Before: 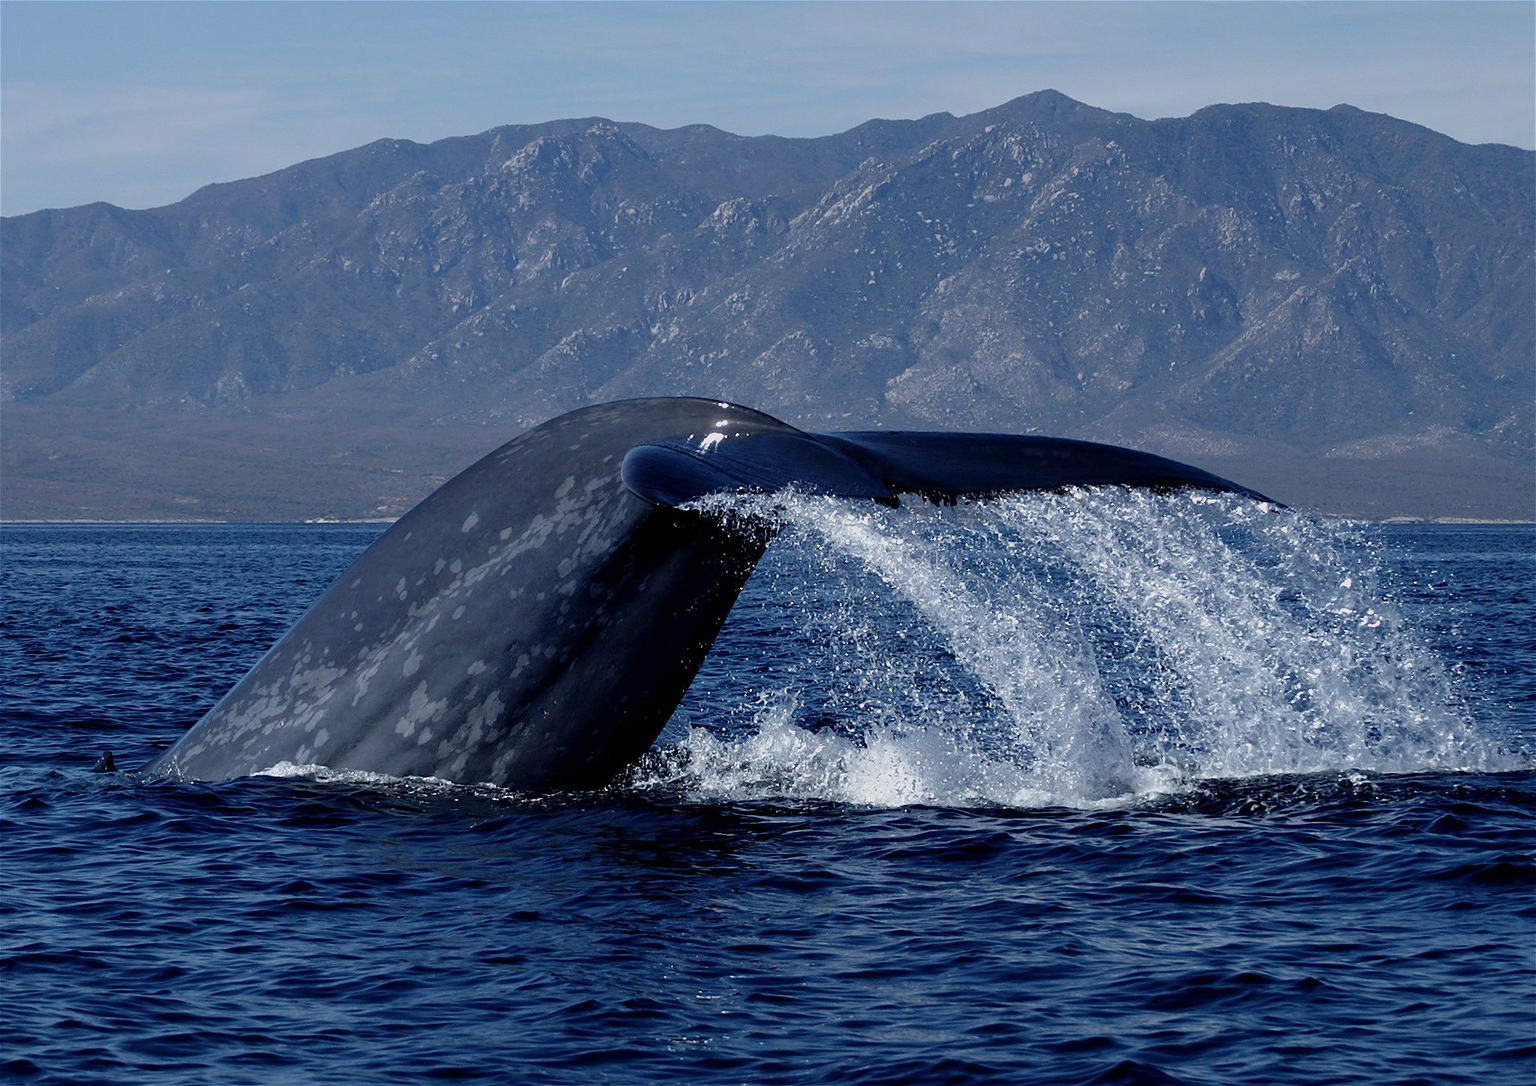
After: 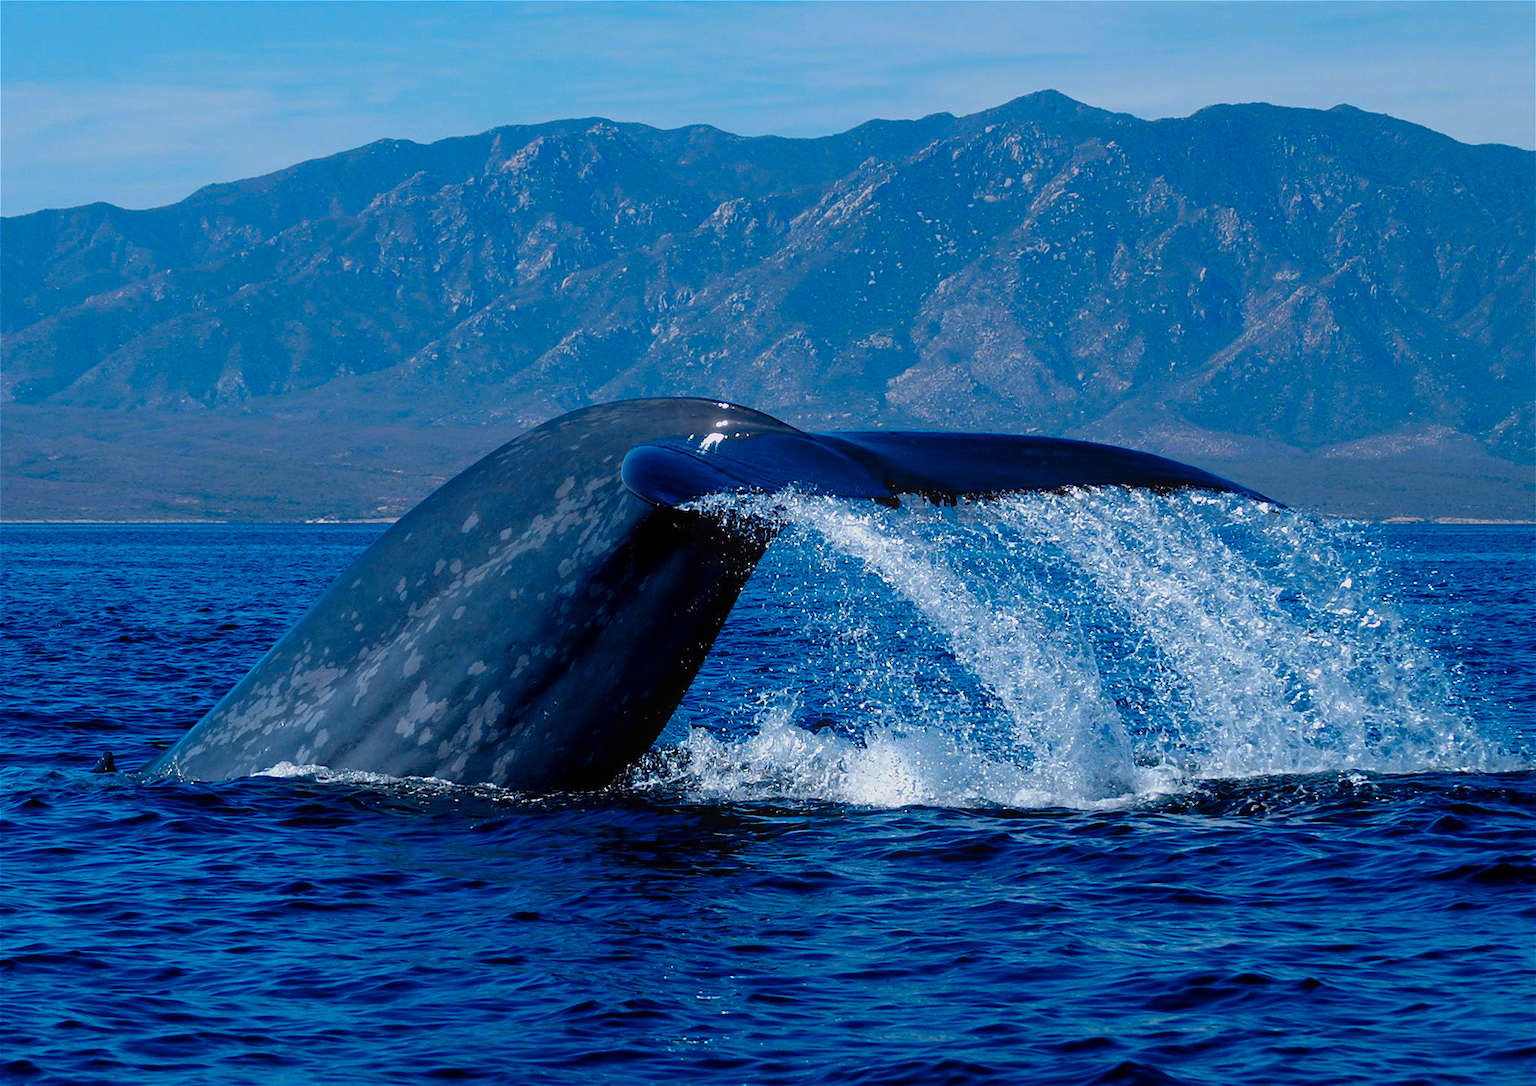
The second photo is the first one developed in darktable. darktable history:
color correction: saturation 1.8
color zones: curves: ch1 [(0.239, 0.552) (0.75, 0.5)]; ch2 [(0.25, 0.462) (0.749, 0.457)], mix 25.94%
bloom: size 16%, threshold 98%, strength 20%
